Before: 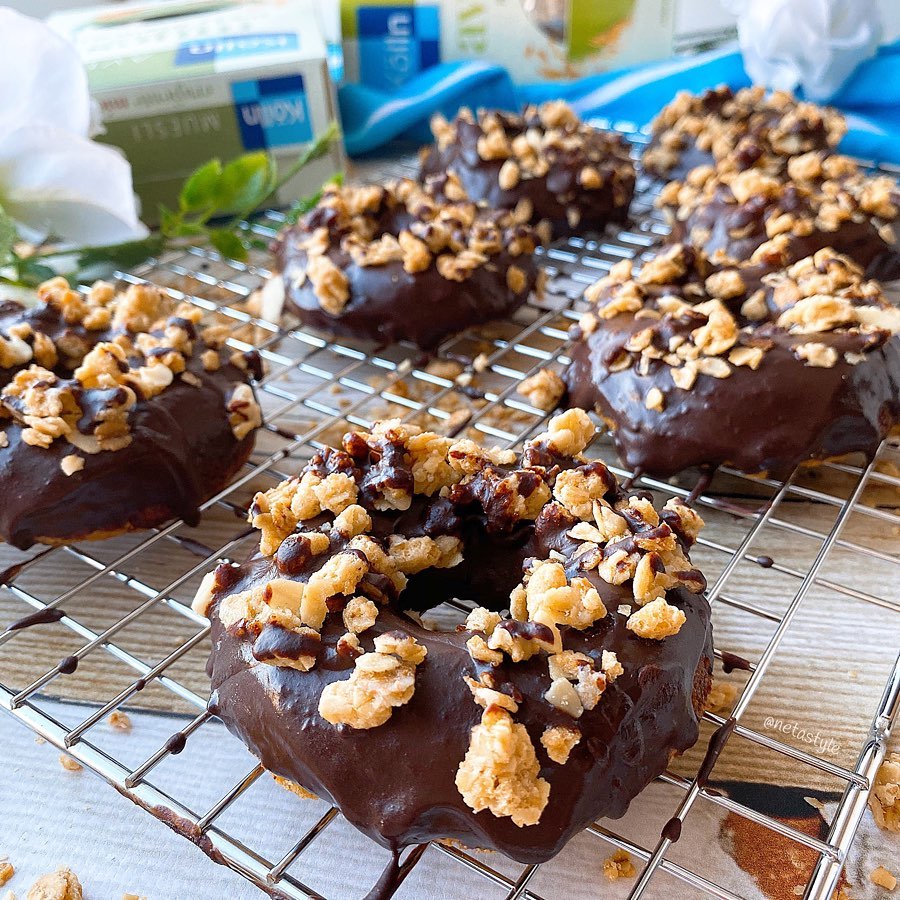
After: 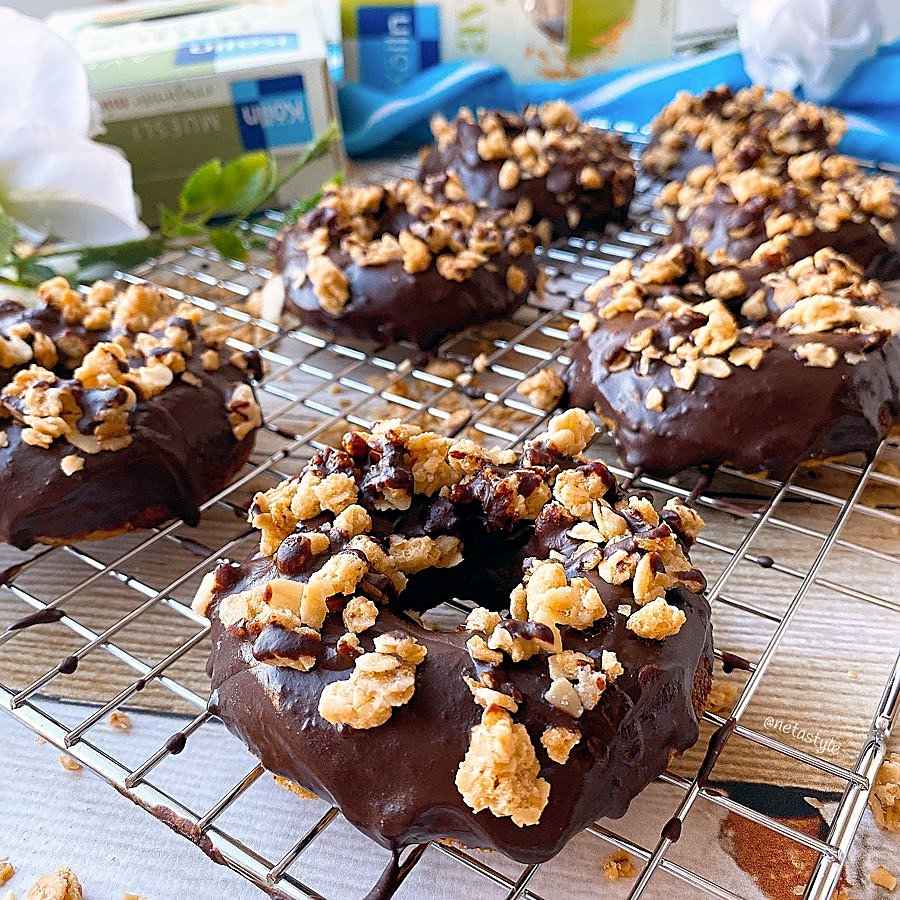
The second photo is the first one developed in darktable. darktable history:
sharpen: on, module defaults
color balance: lift [0.998, 0.998, 1.001, 1.002], gamma [0.995, 1.025, 0.992, 0.975], gain [0.995, 1.02, 0.997, 0.98]
